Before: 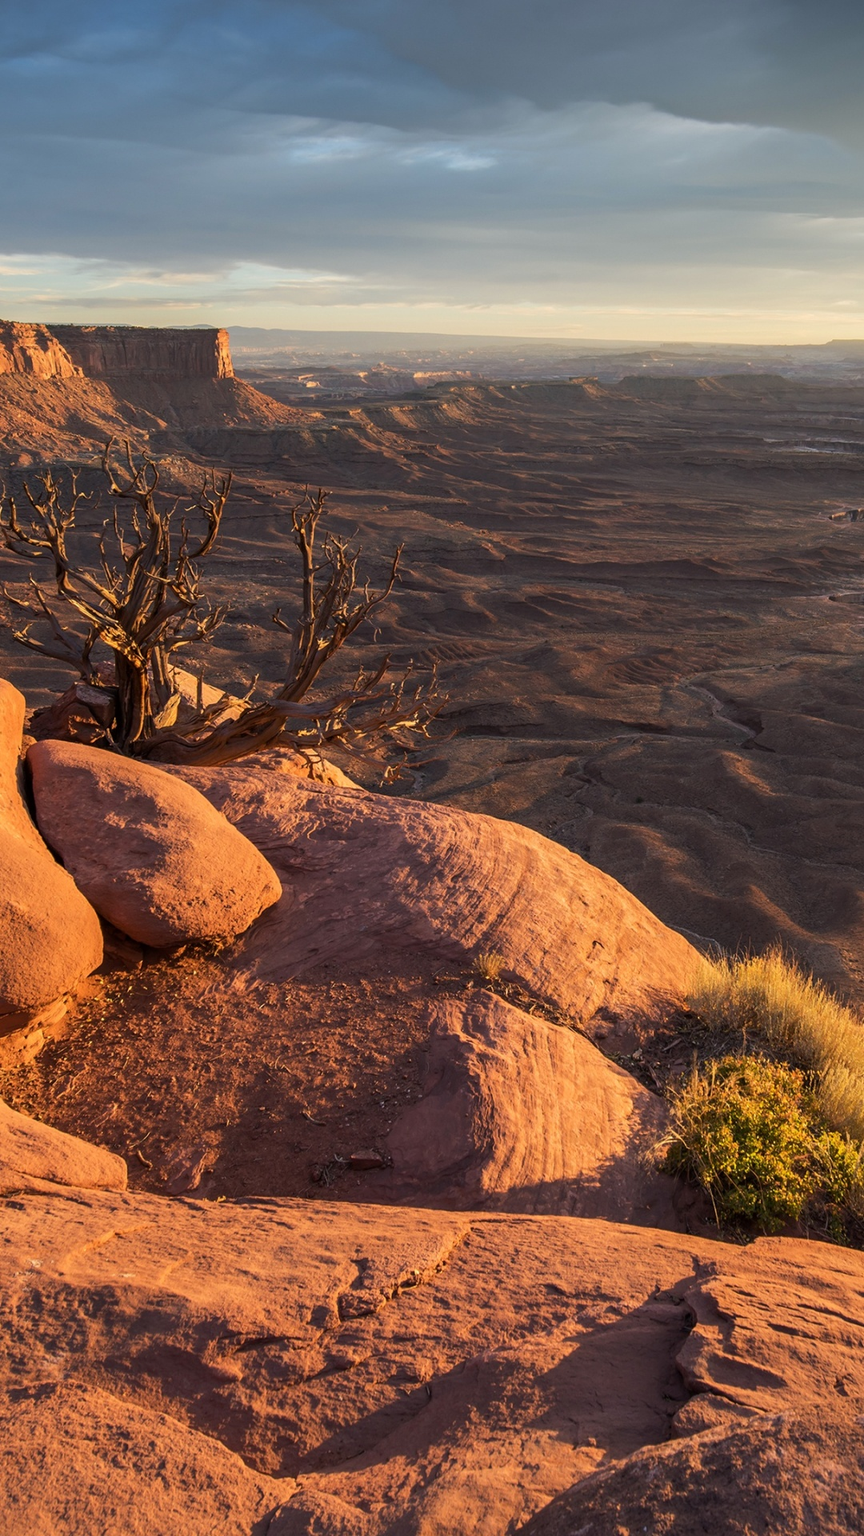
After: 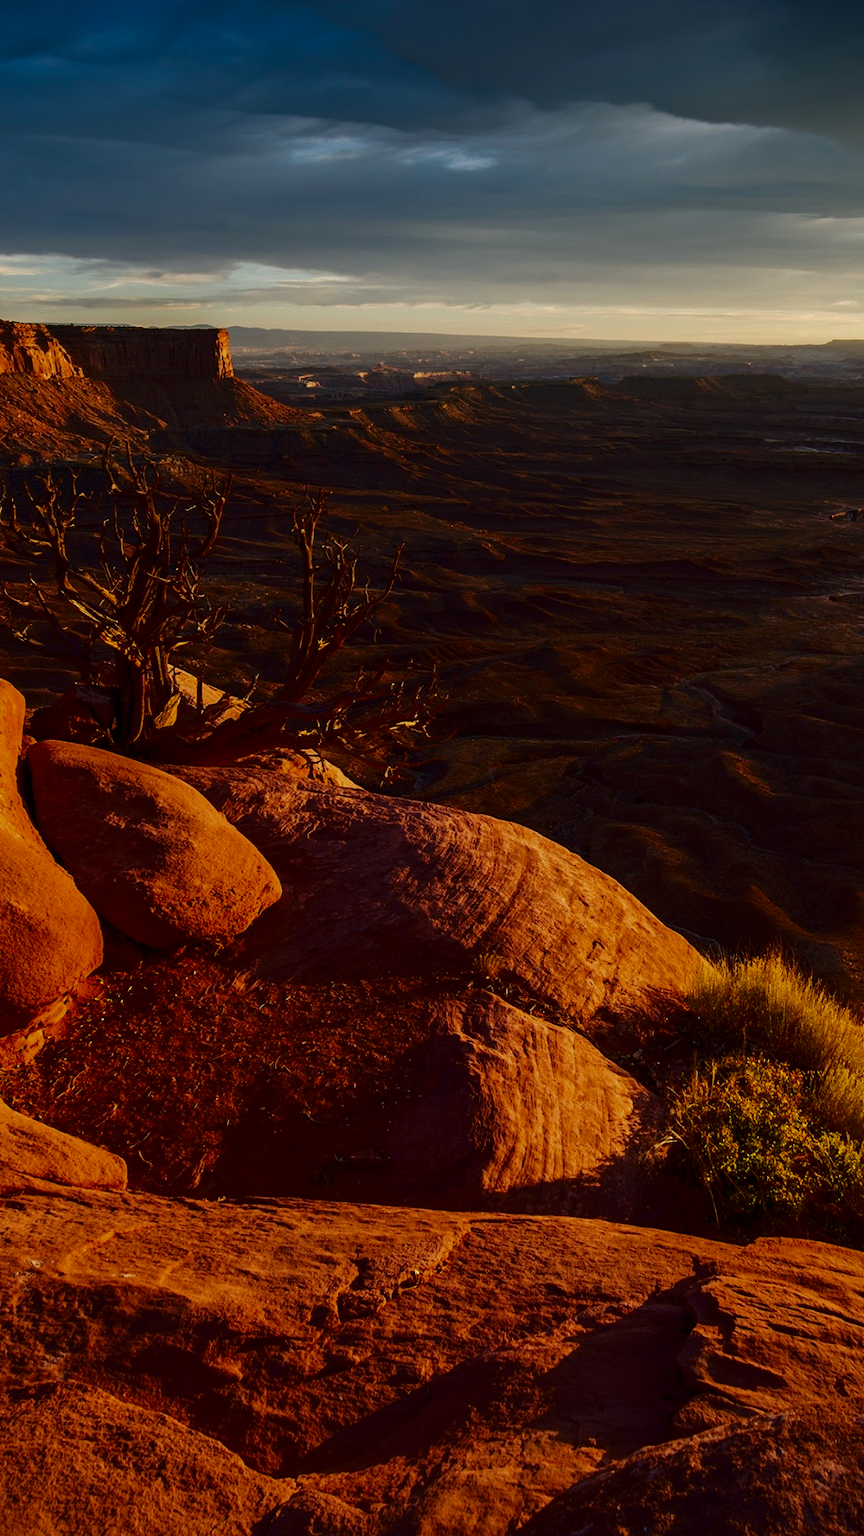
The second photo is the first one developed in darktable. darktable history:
contrast brightness saturation: contrast 0.088, brightness -0.573, saturation 0.167
